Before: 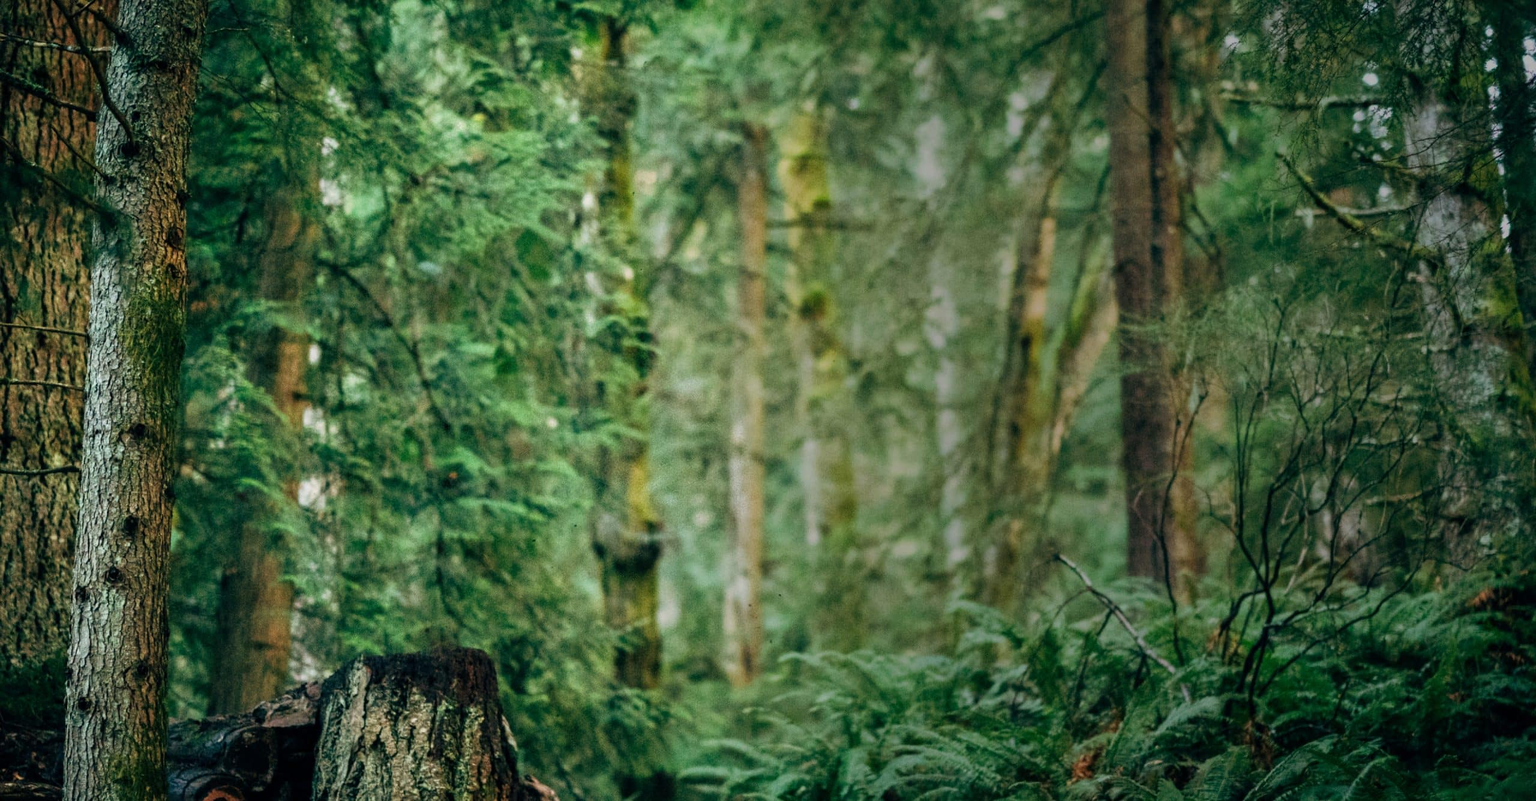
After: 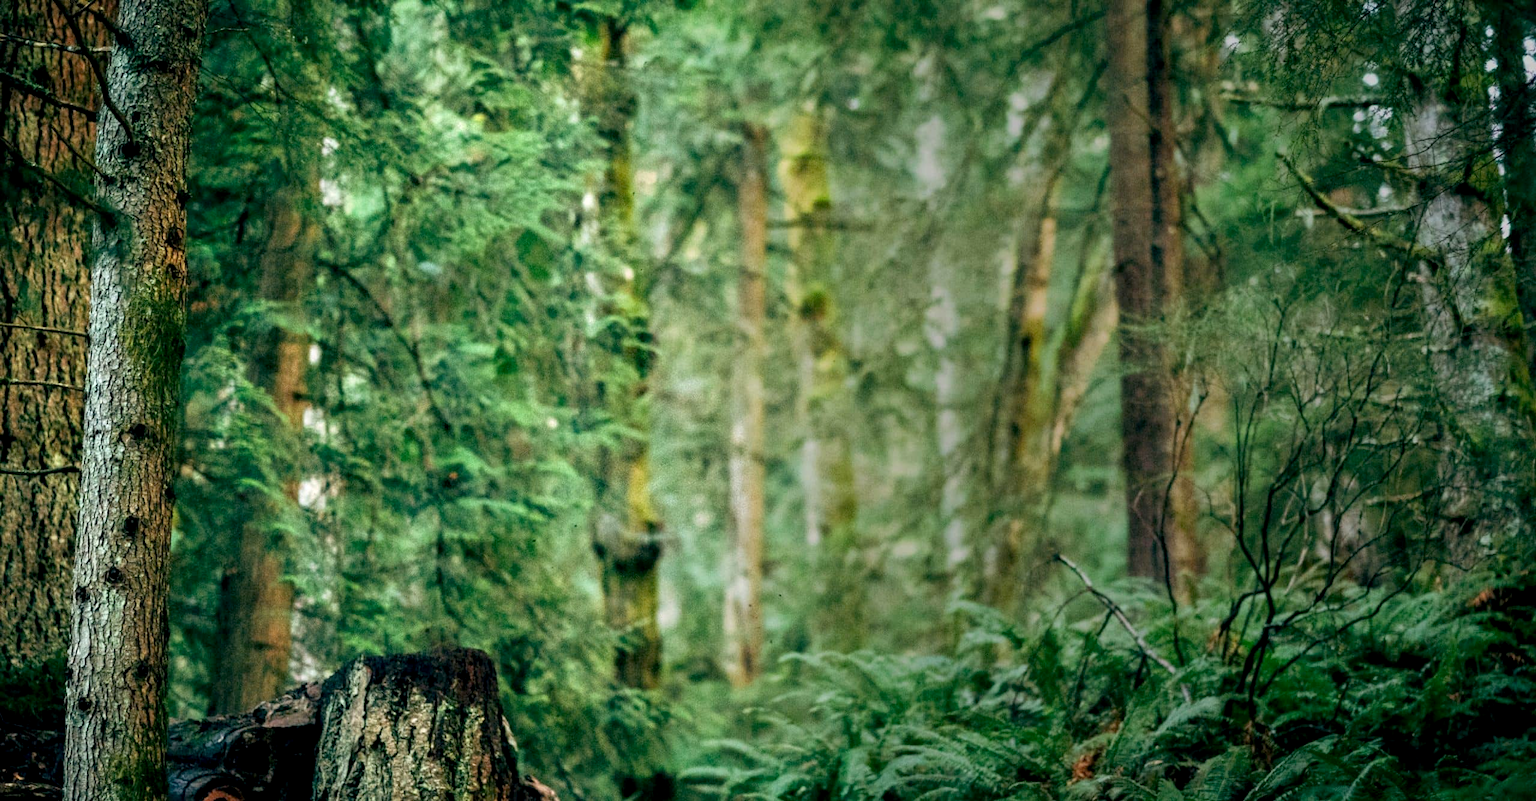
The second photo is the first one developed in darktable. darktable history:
exposure: black level correction 0.005, exposure 0.42 EV, compensate highlight preservation false
